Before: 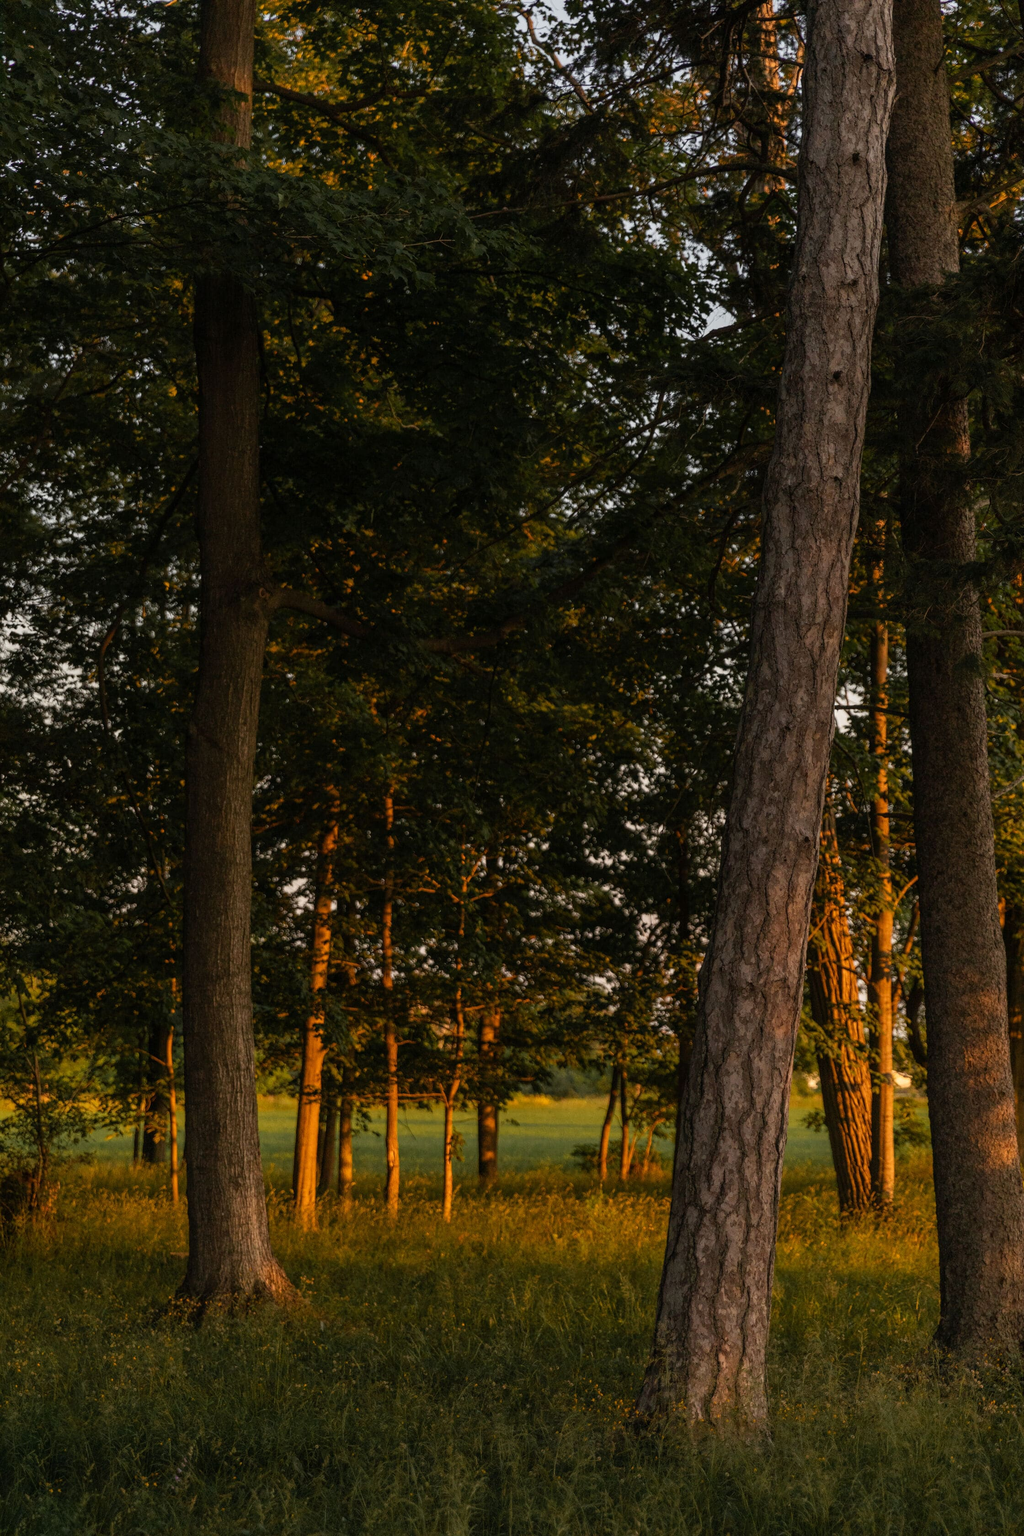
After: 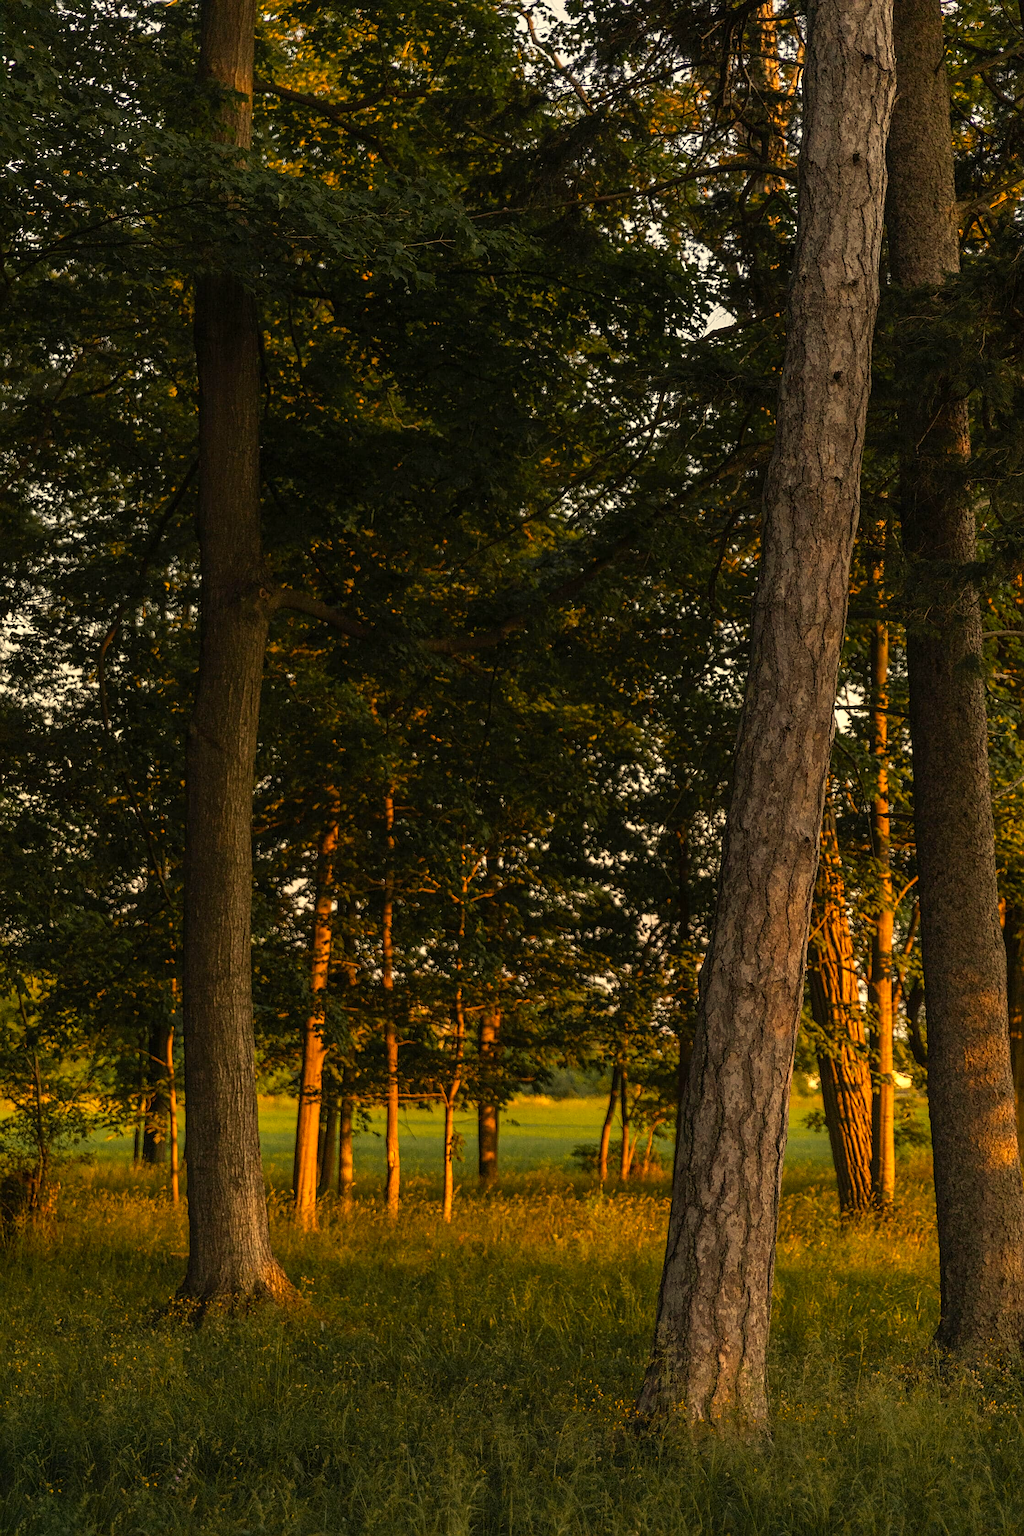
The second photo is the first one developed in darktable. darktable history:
sharpen: on, module defaults
color correction: highlights a* 2.72, highlights b* 22.8
exposure: black level correction 0, exposure 0.5 EV, compensate exposure bias true, compensate highlight preservation false
